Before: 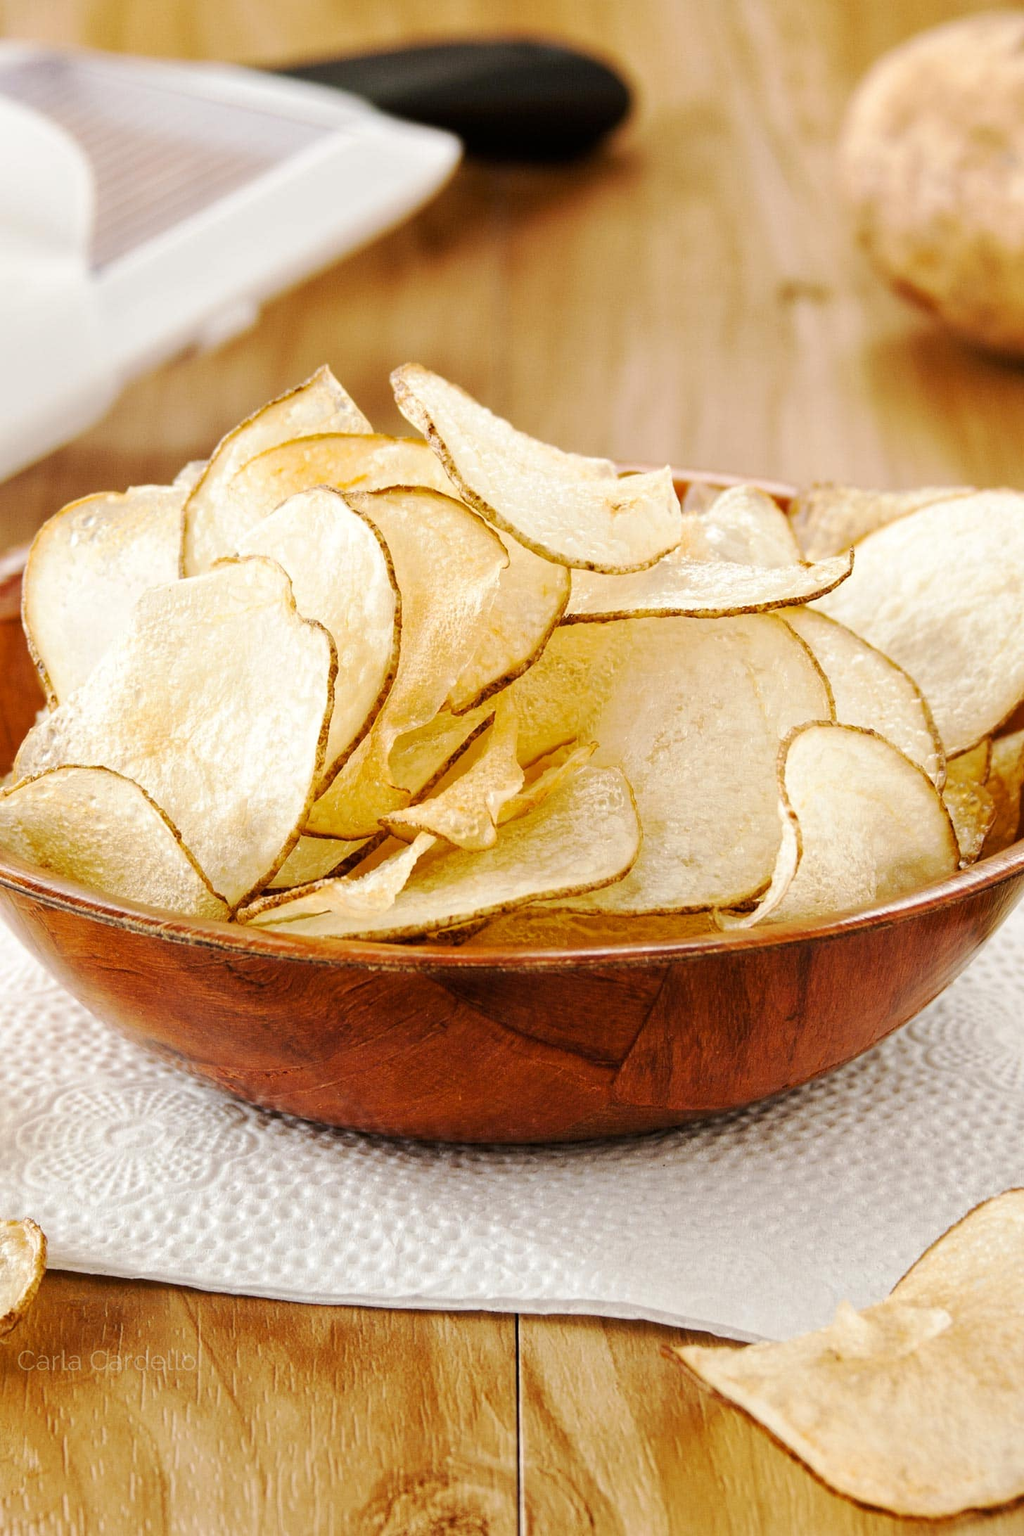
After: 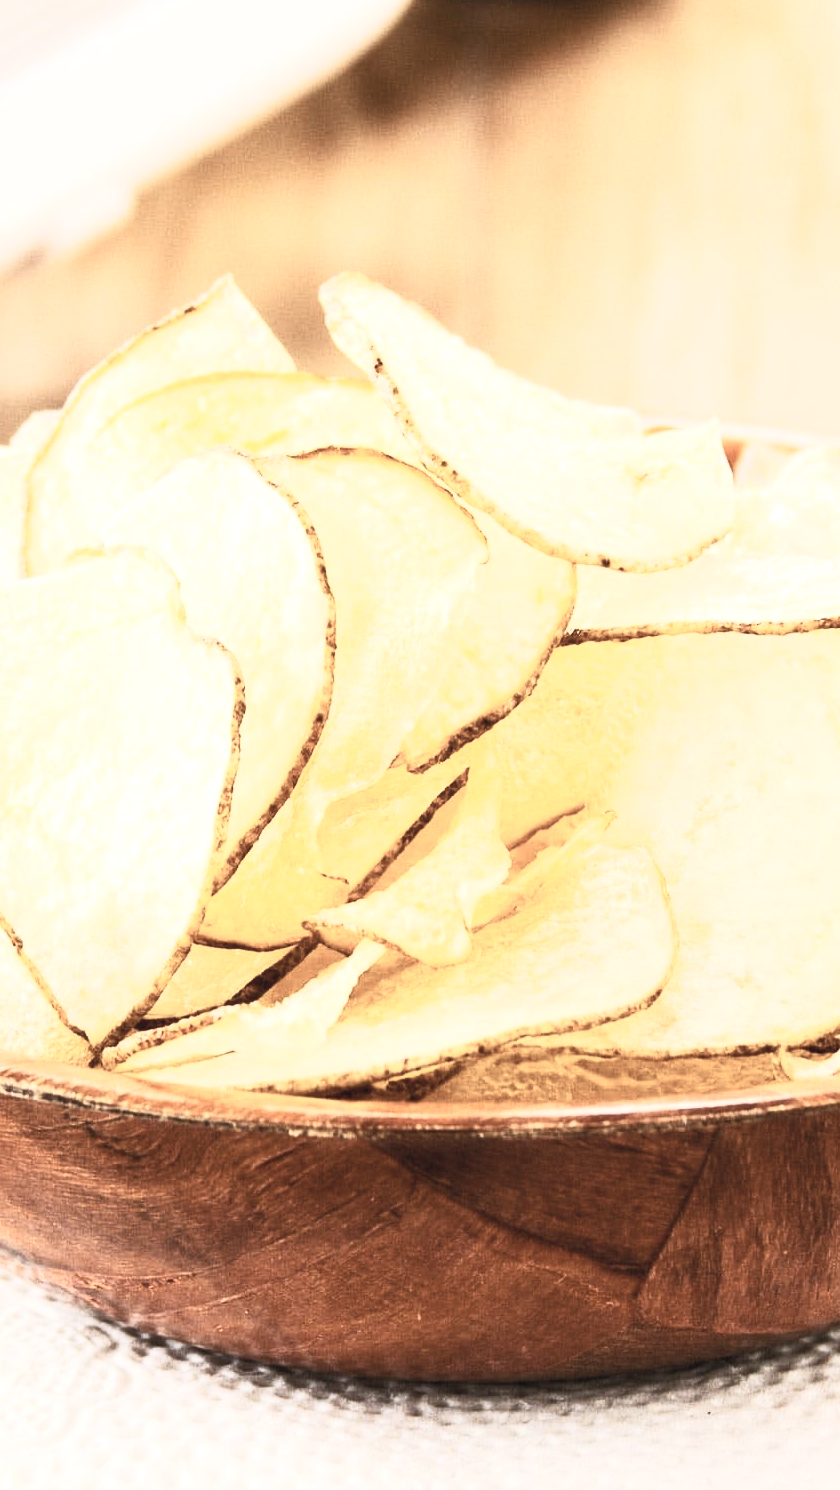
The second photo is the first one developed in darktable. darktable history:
contrast brightness saturation: contrast 0.57, brightness 0.57, saturation -0.34
exposure: exposure 0.2 EV, compensate highlight preservation false
crop: left 16.202%, top 11.208%, right 26.045%, bottom 20.557%
